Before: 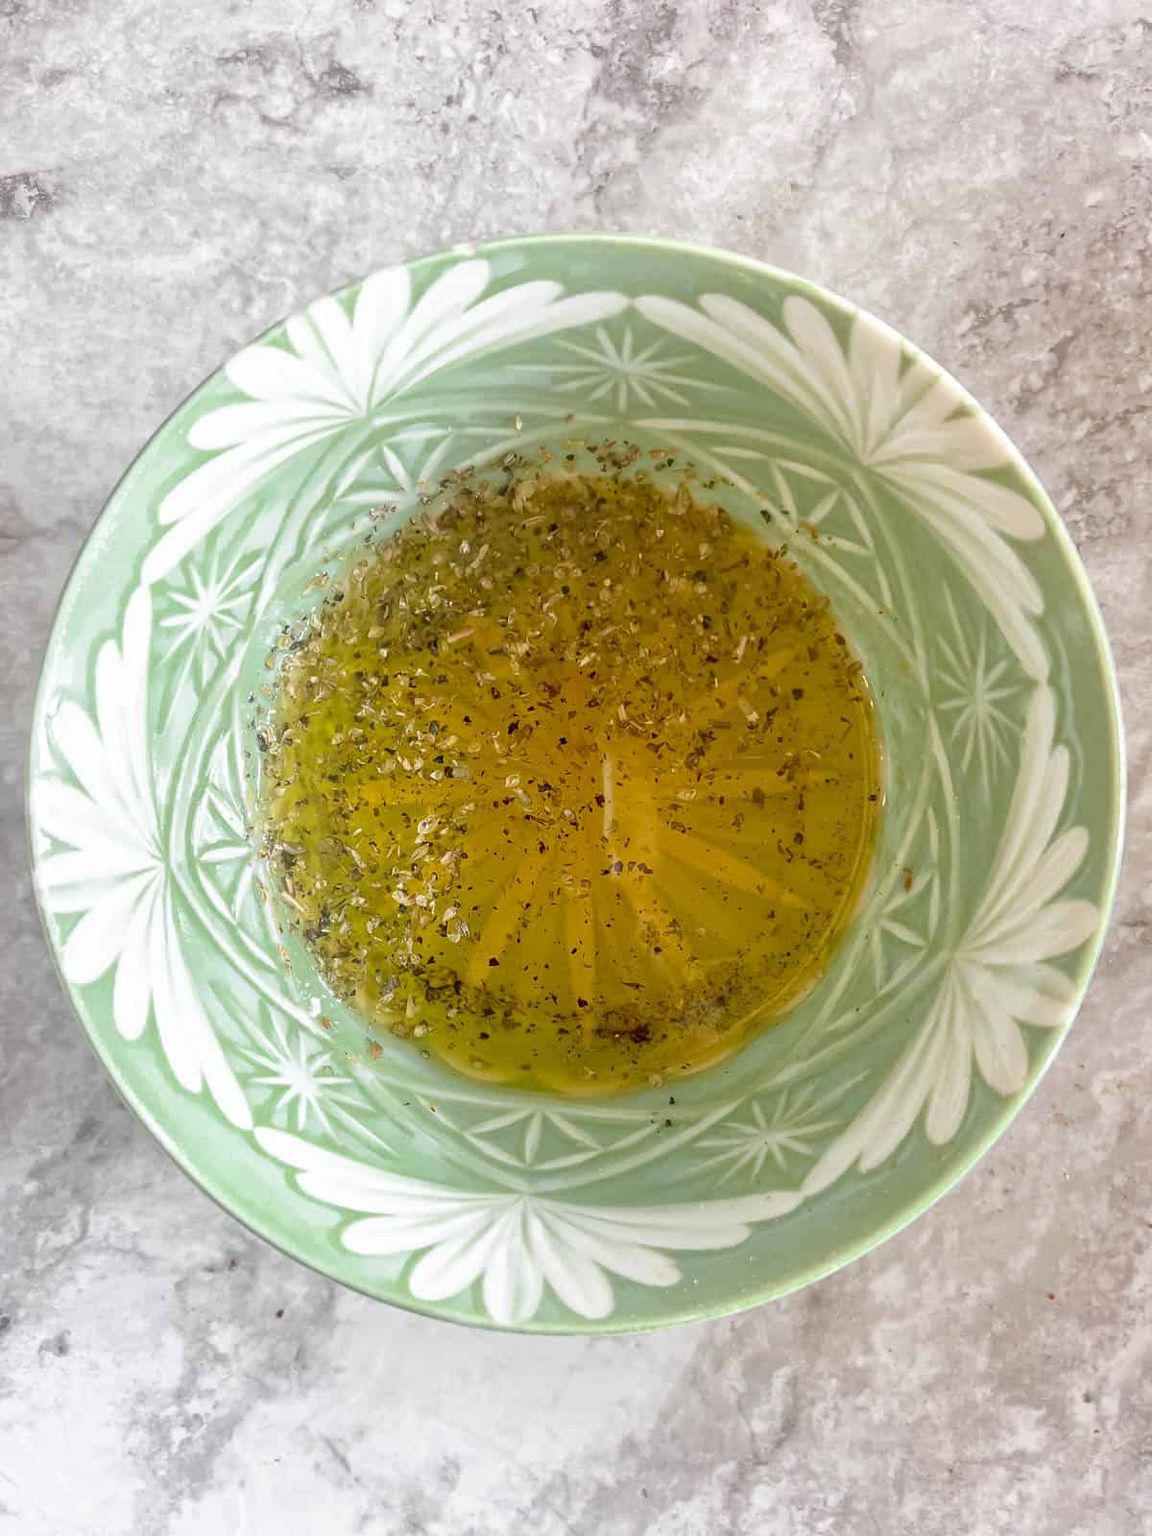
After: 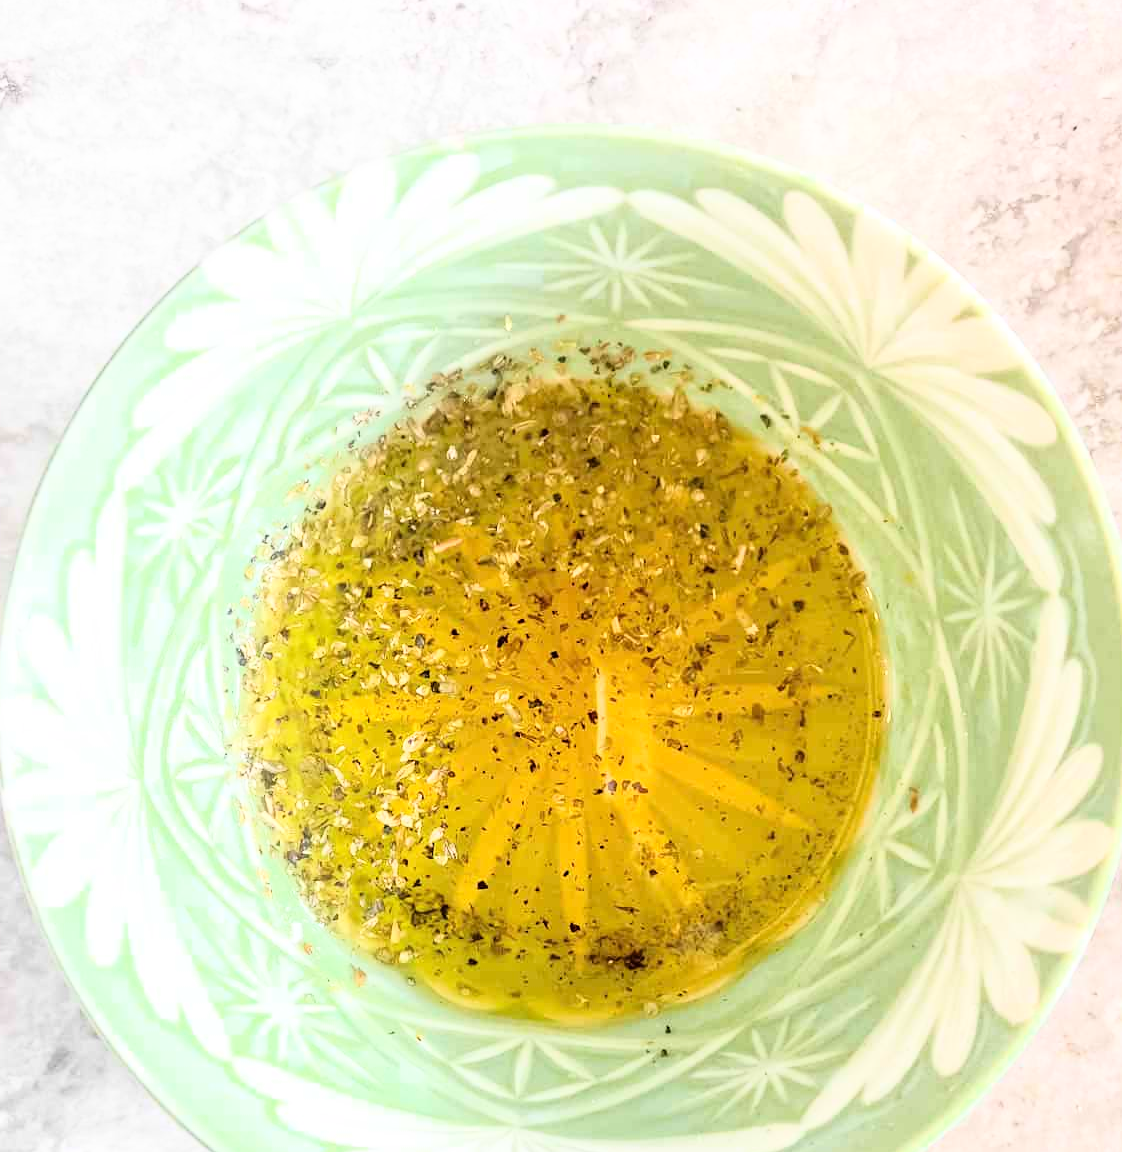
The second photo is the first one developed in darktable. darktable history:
base curve: curves: ch0 [(0, 0) (0.012, 0.01) (0.073, 0.168) (0.31, 0.711) (0.645, 0.957) (1, 1)]
crop: left 2.712%, top 7.36%, right 3.461%, bottom 20.159%
